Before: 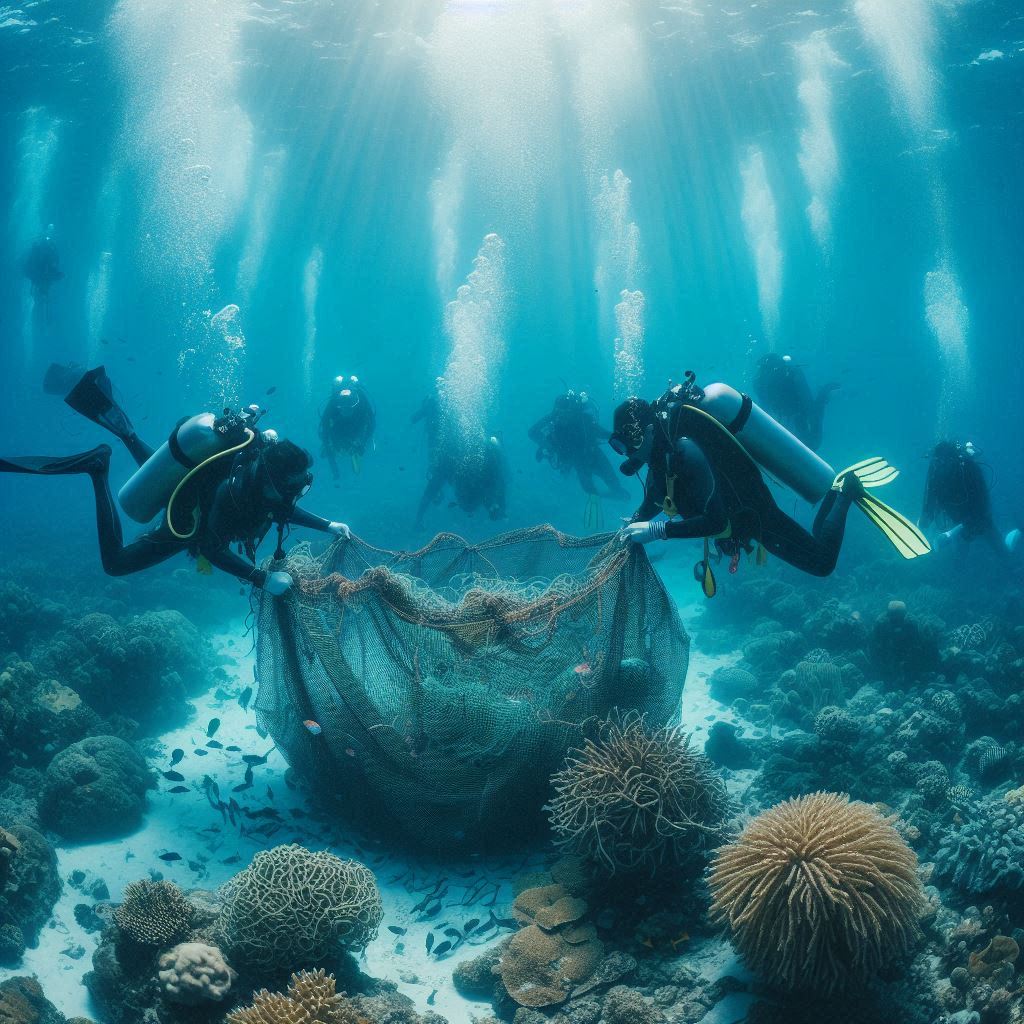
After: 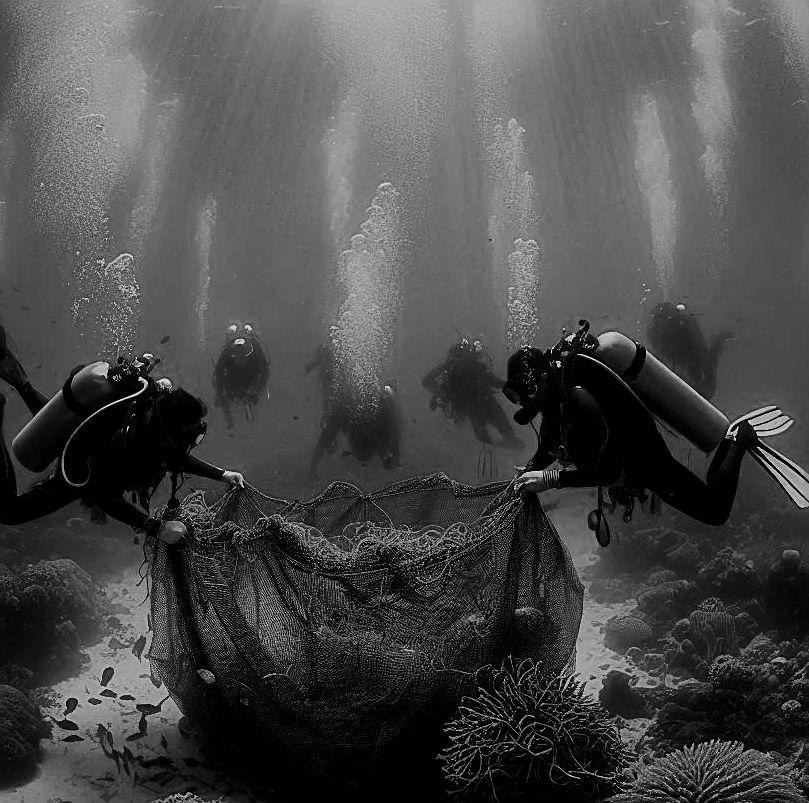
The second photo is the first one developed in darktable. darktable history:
color calibration: output gray [0.21, 0.42, 0.37, 0], illuminant same as pipeline (D50), adaptation XYZ, x 0.345, y 0.357, temperature 5021.91 K
crop and rotate: left 10.438%, top 5.053%, right 10.462%, bottom 16.485%
contrast brightness saturation: contrast 0.091, brightness -0.594, saturation 0.175
shadows and highlights: shadows 24.94, highlights -24.26
sharpen: amount 0.887
filmic rgb: black relative exposure -5.13 EV, white relative exposure 3.95 EV, threshold 3.04 EV, hardness 2.88, contrast 1.299, enable highlight reconstruction true
